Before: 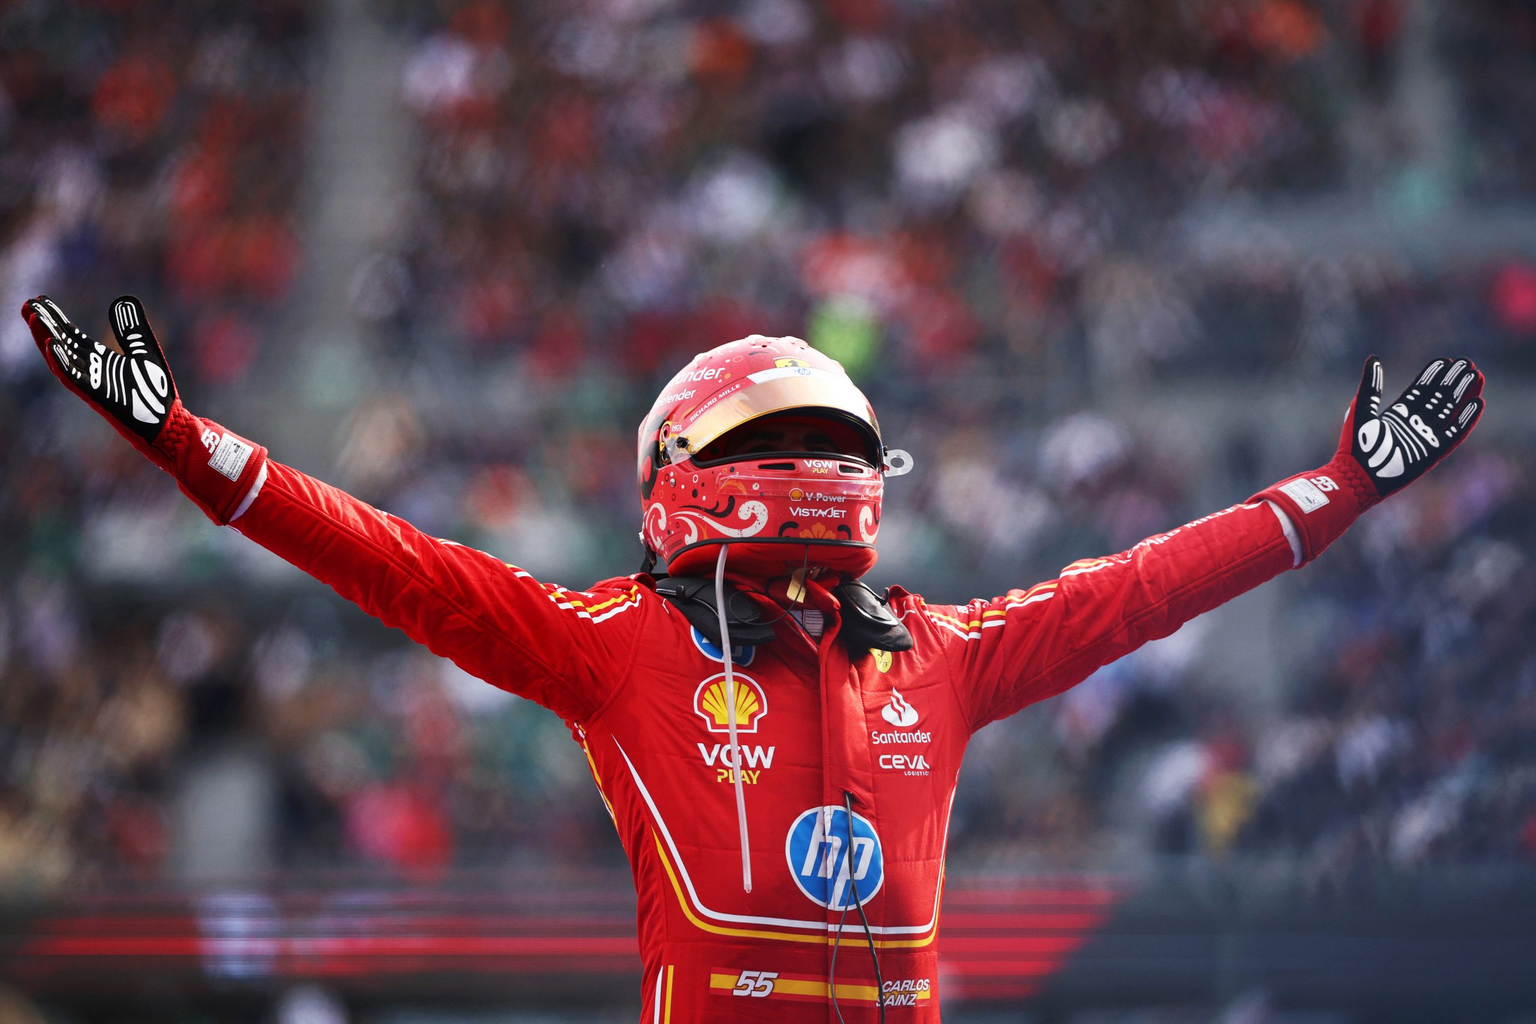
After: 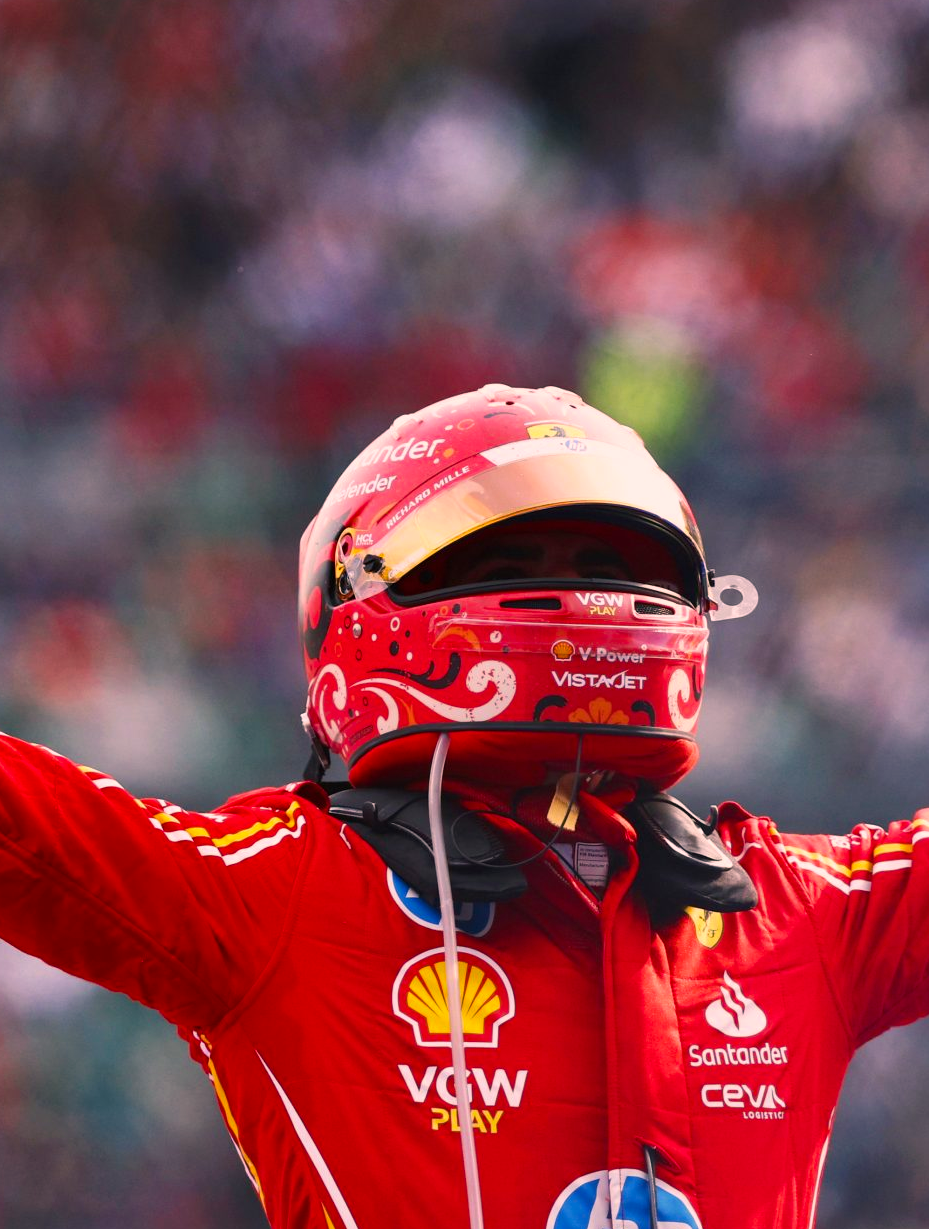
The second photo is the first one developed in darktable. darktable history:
crop and rotate: left 29.88%, top 10.203%, right 33.809%, bottom 17.777%
color balance rgb: highlights gain › chroma 4.485%, highlights gain › hue 33.29°, perceptual saturation grading › global saturation 19.285%
